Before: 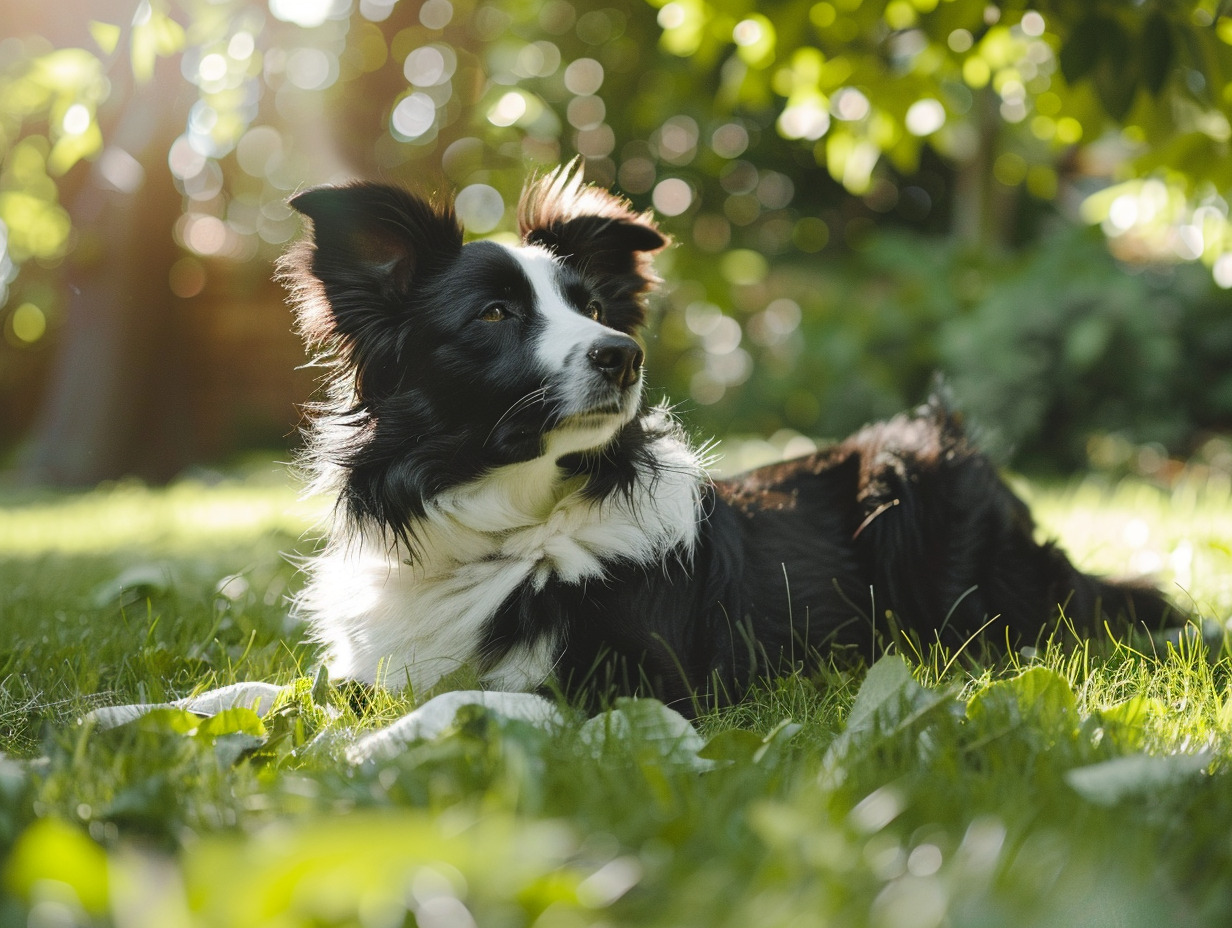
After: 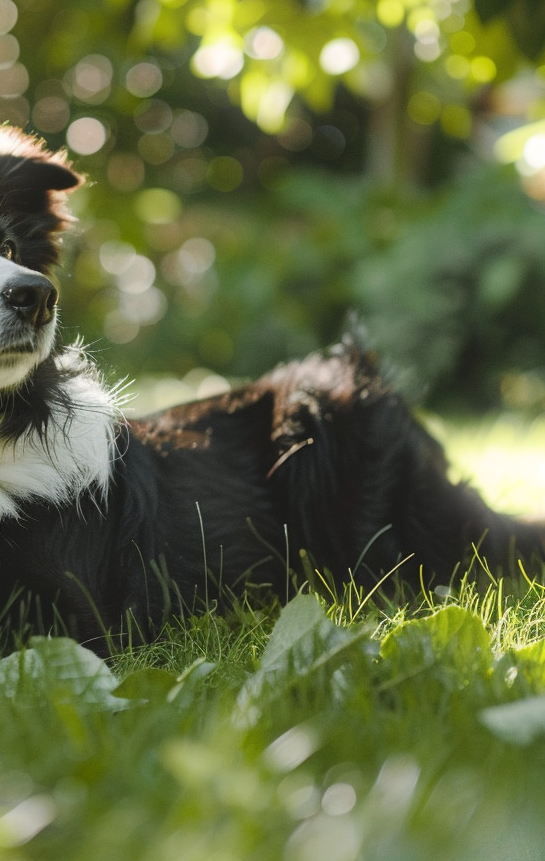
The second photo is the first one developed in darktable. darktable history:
crop: left 47.628%, top 6.643%, right 7.874%
bloom: size 5%, threshold 95%, strength 15%
